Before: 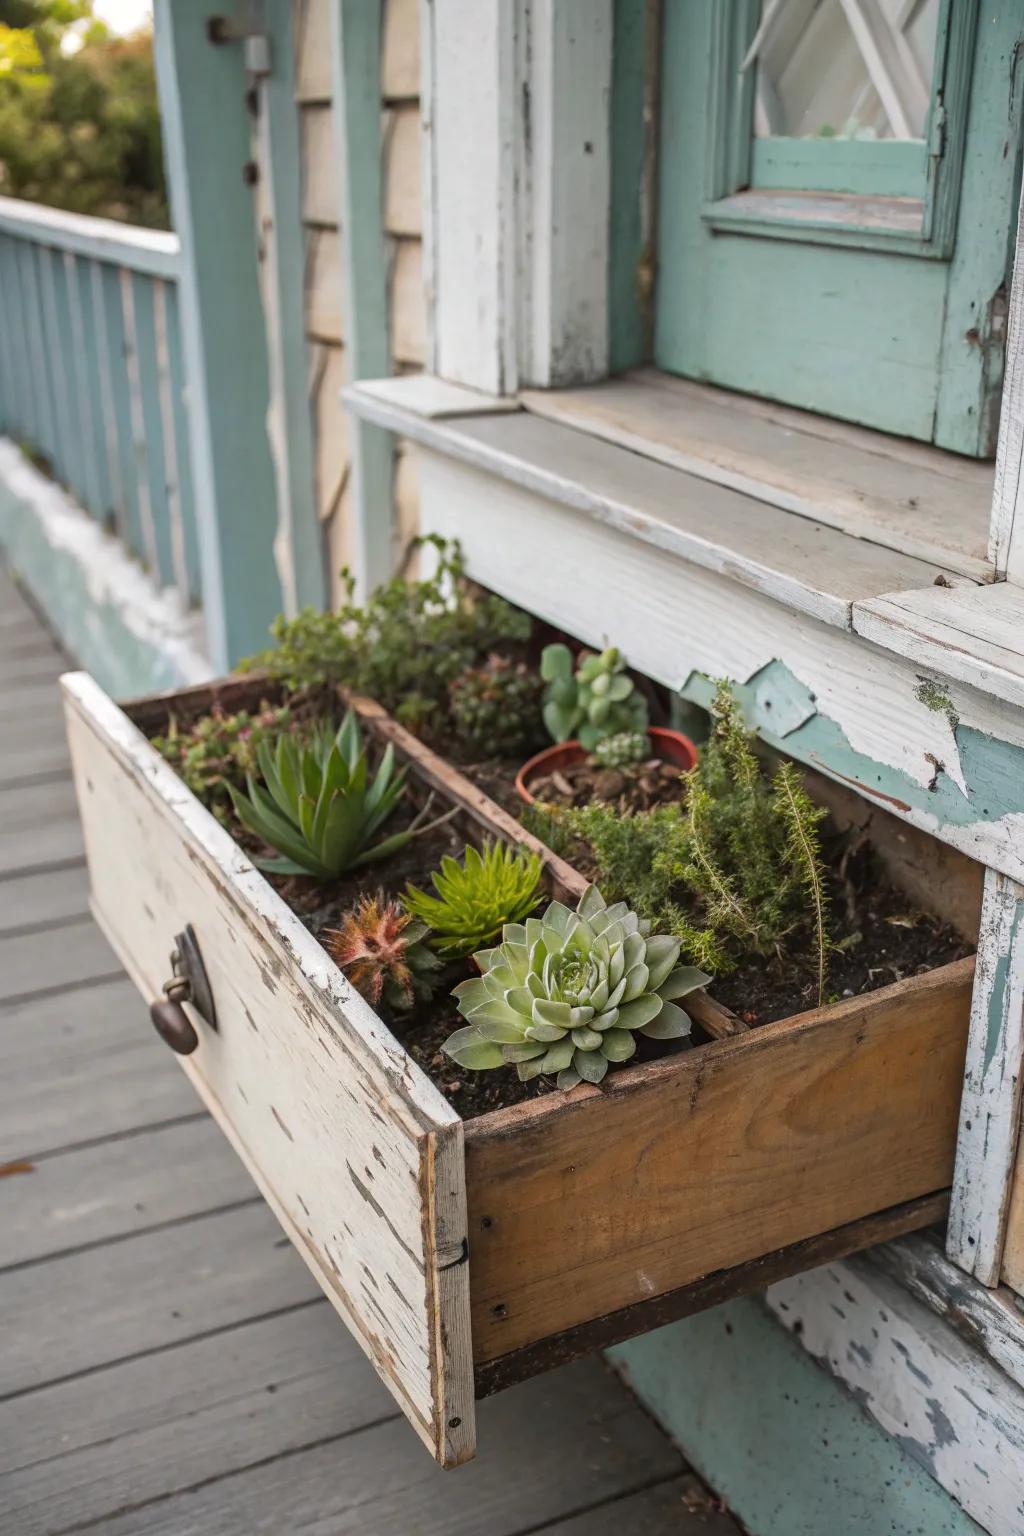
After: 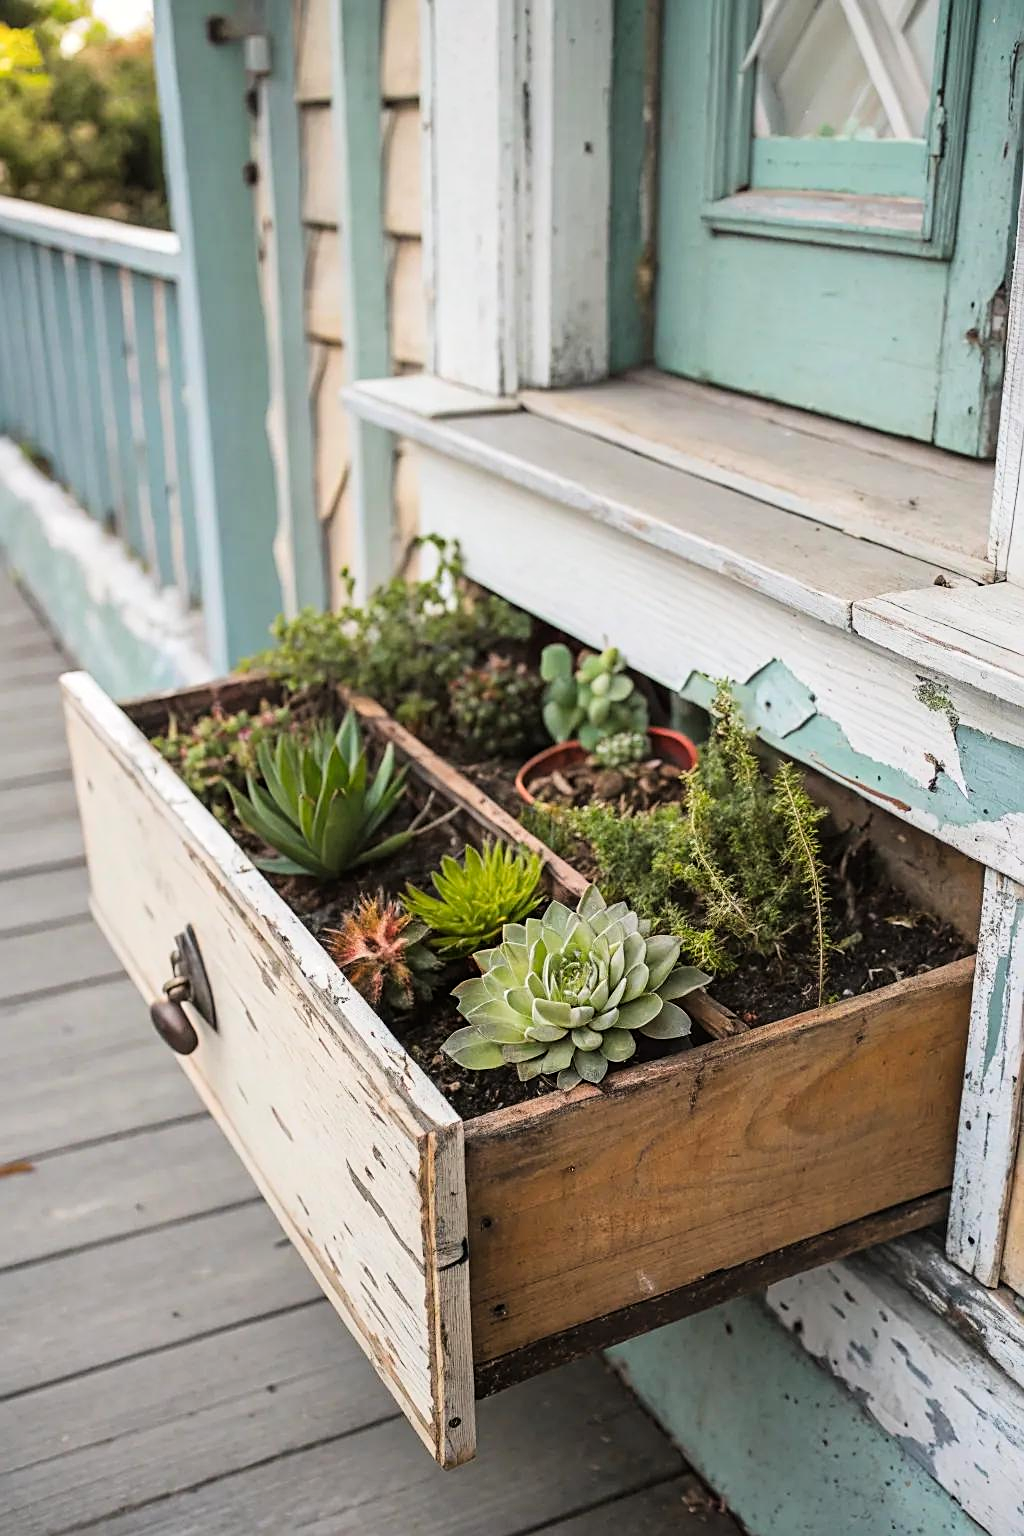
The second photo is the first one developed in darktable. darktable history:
tone curve: curves: ch0 [(0, 0) (0.004, 0.001) (0.133, 0.112) (0.325, 0.362) (0.832, 0.893) (1, 1)], color space Lab, linked channels, preserve colors none
sharpen: on, module defaults
